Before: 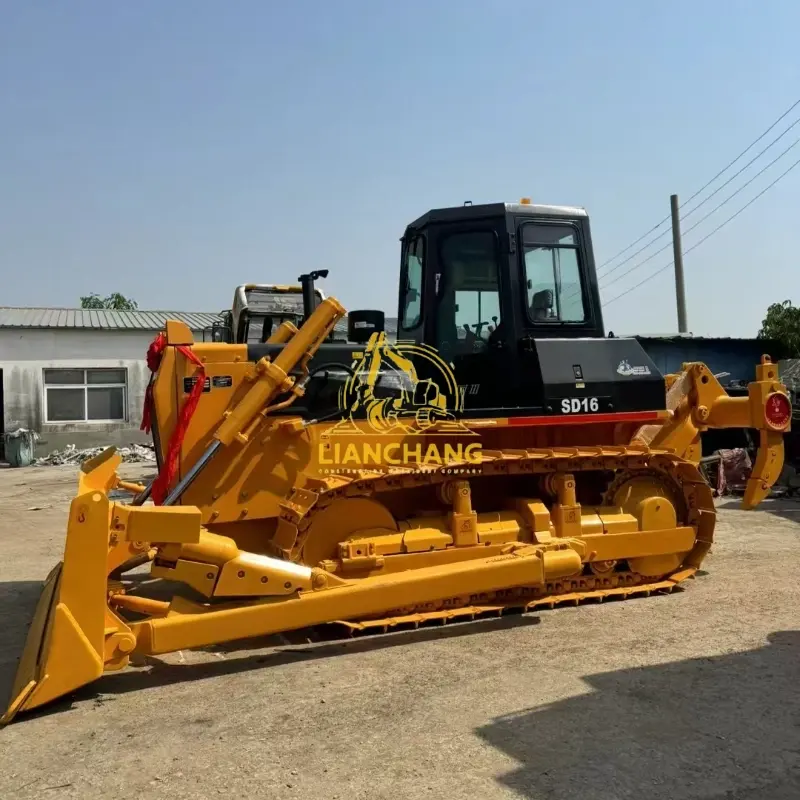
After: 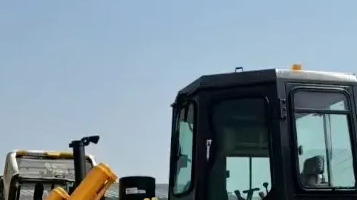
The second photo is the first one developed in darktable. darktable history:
crop: left 28.64%, top 16.832%, right 26.637%, bottom 58.055%
tone equalizer: -8 EV 0.001 EV, -7 EV -0.004 EV, -6 EV 0.009 EV, -5 EV 0.032 EV, -4 EV 0.276 EV, -3 EV 0.644 EV, -2 EV 0.584 EV, -1 EV 0.187 EV, +0 EV 0.024 EV
